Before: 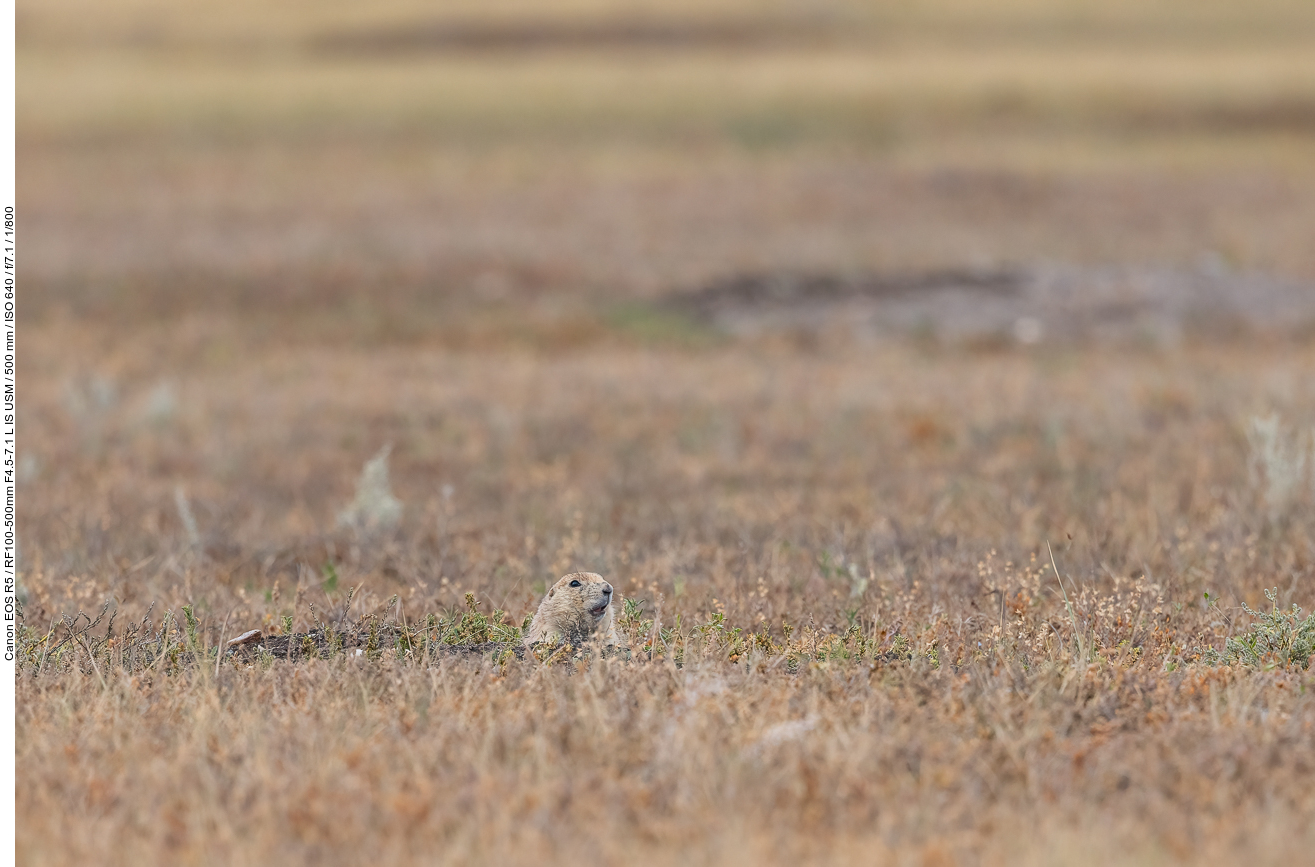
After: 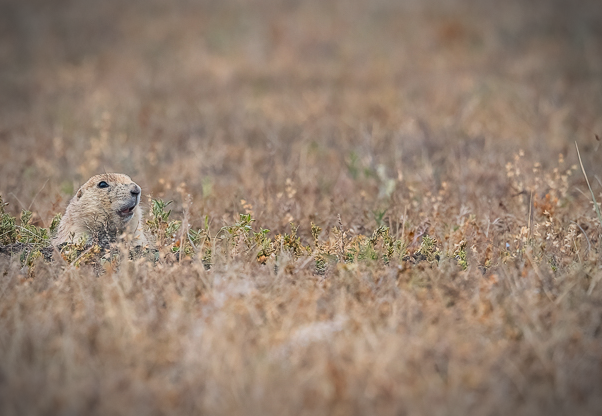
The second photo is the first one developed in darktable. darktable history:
vignetting: brightness -0.706, saturation -0.477, automatic ratio true, unbound false
crop: left 35.932%, top 46.106%, right 18.217%, bottom 5.835%
